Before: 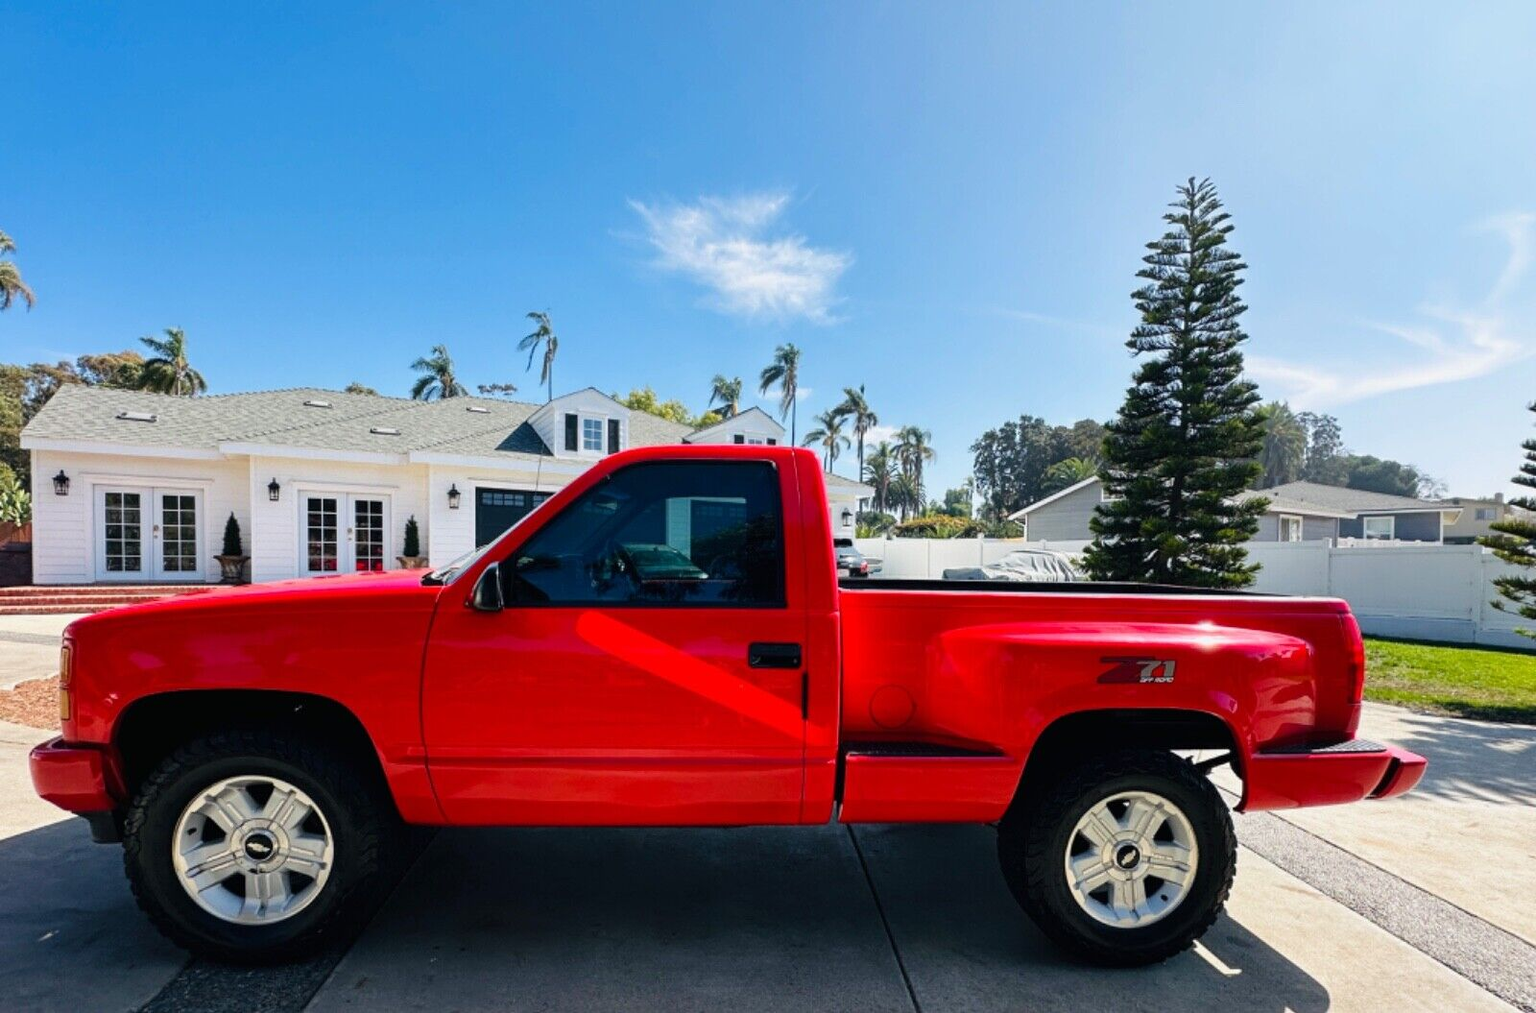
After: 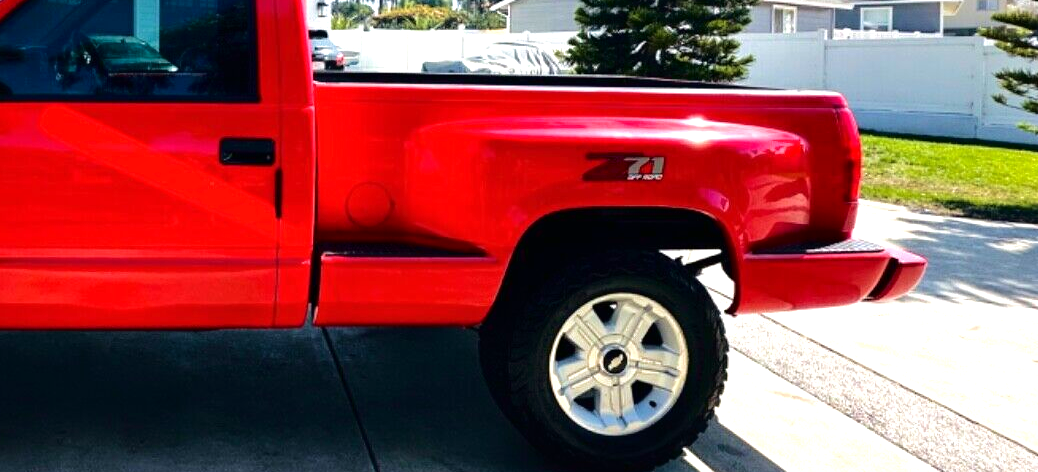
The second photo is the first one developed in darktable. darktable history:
exposure: black level correction 0, exposure 0.704 EV, compensate highlight preservation false
local contrast: mode bilateral grid, contrast 100, coarseness 99, detail 108%, midtone range 0.2
velvia: on, module defaults
tone curve: curves: ch0 [(0, 0) (0.003, 0.008) (0.011, 0.01) (0.025, 0.012) (0.044, 0.023) (0.069, 0.033) (0.1, 0.046) (0.136, 0.075) (0.177, 0.116) (0.224, 0.171) (0.277, 0.235) (0.335, 0.312) (0.399, 0.397) (0.468, 0.466) (0.543, 0.54) (0.623, 0.62) (0.709, 0.701) (0.801, 0.782) (0.898, 0.877) (1, 1)], color space Lab, independent channels, preserve colors none
crop and rotate: left 35.123%, top 50.343%, bottom 4.836%
